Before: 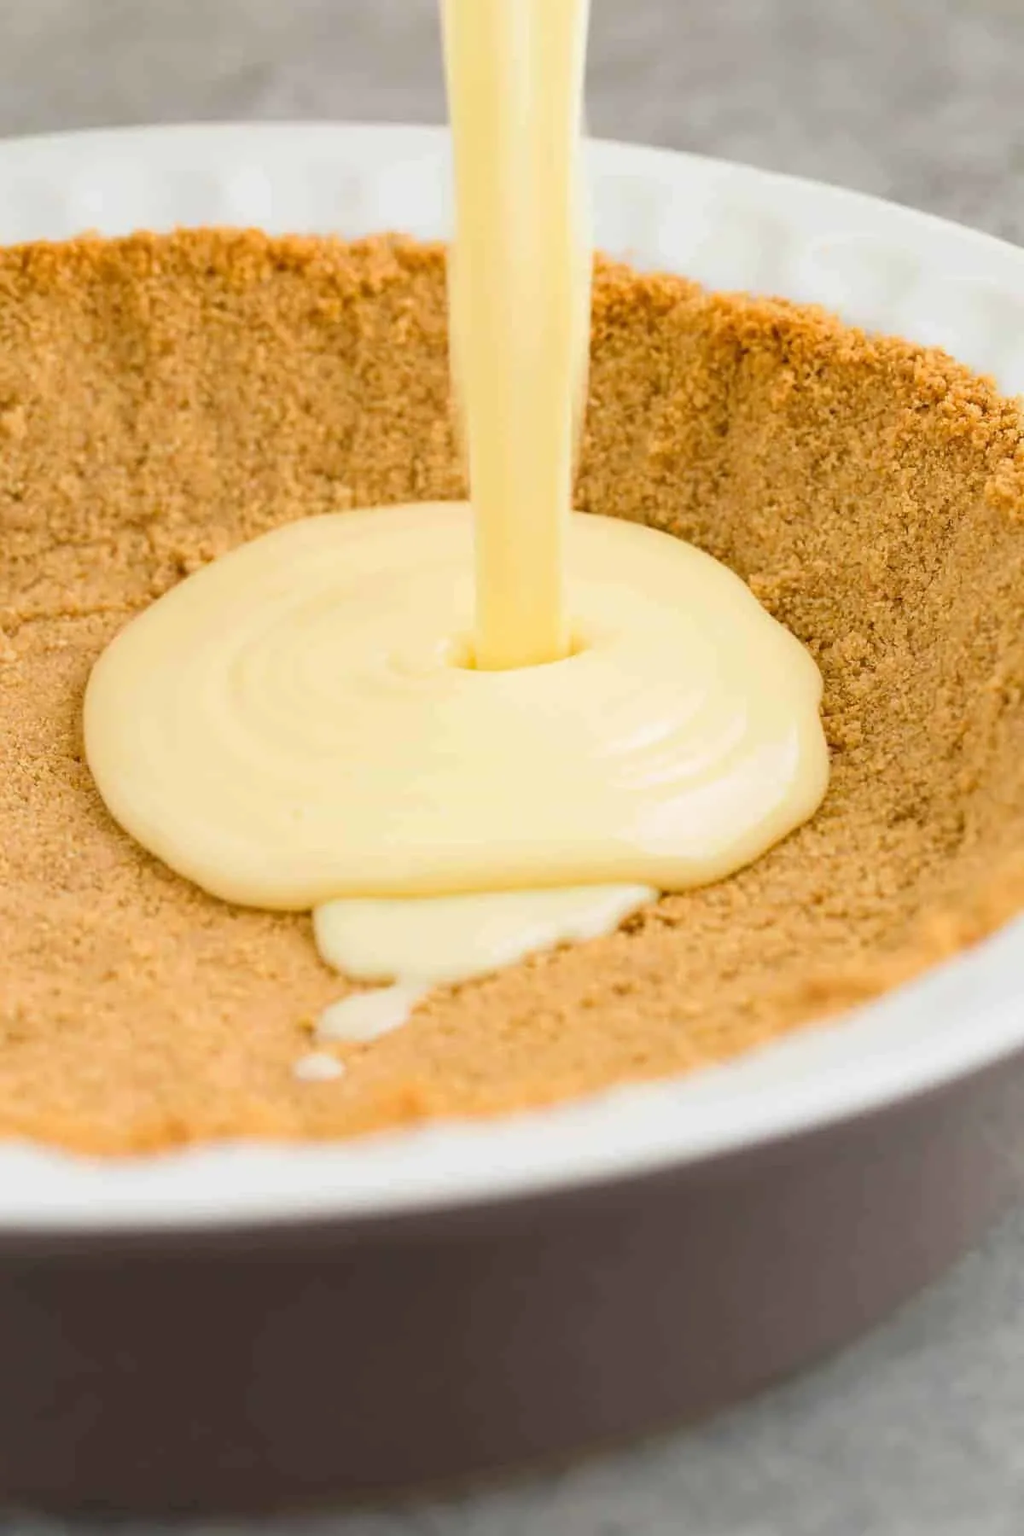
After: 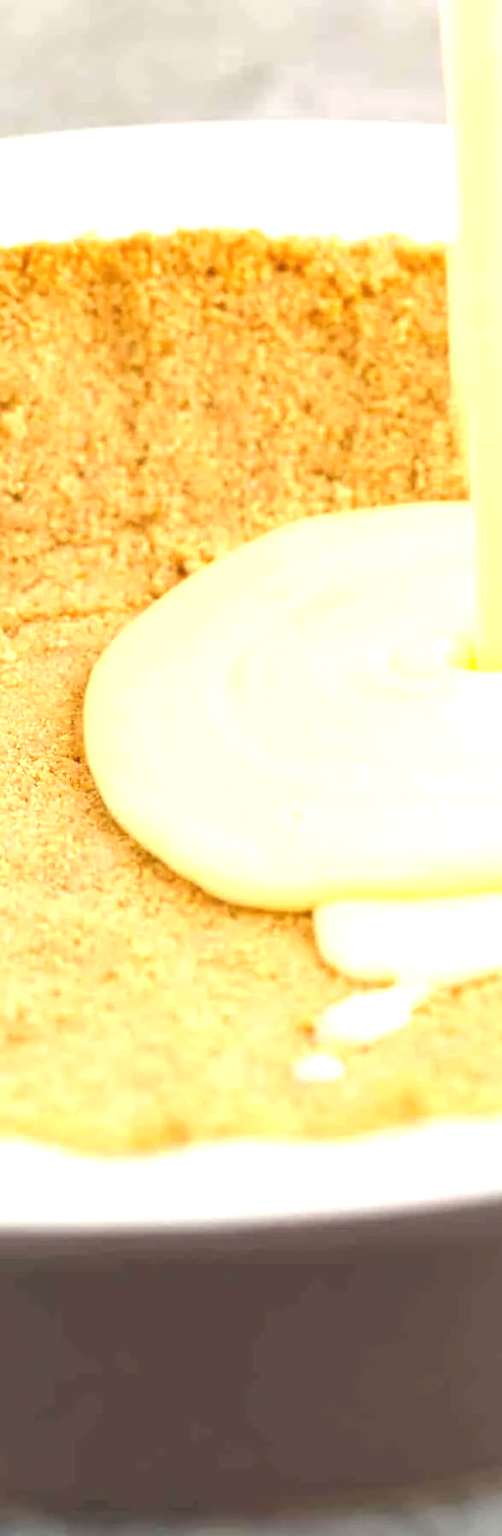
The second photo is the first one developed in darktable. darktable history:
crop and rotate: left 0%, top 0%, right 50.845%
exposure: black level correction 0, exposure 1.015 EV, compensate exposure bias true, compensate highlight preservation false
